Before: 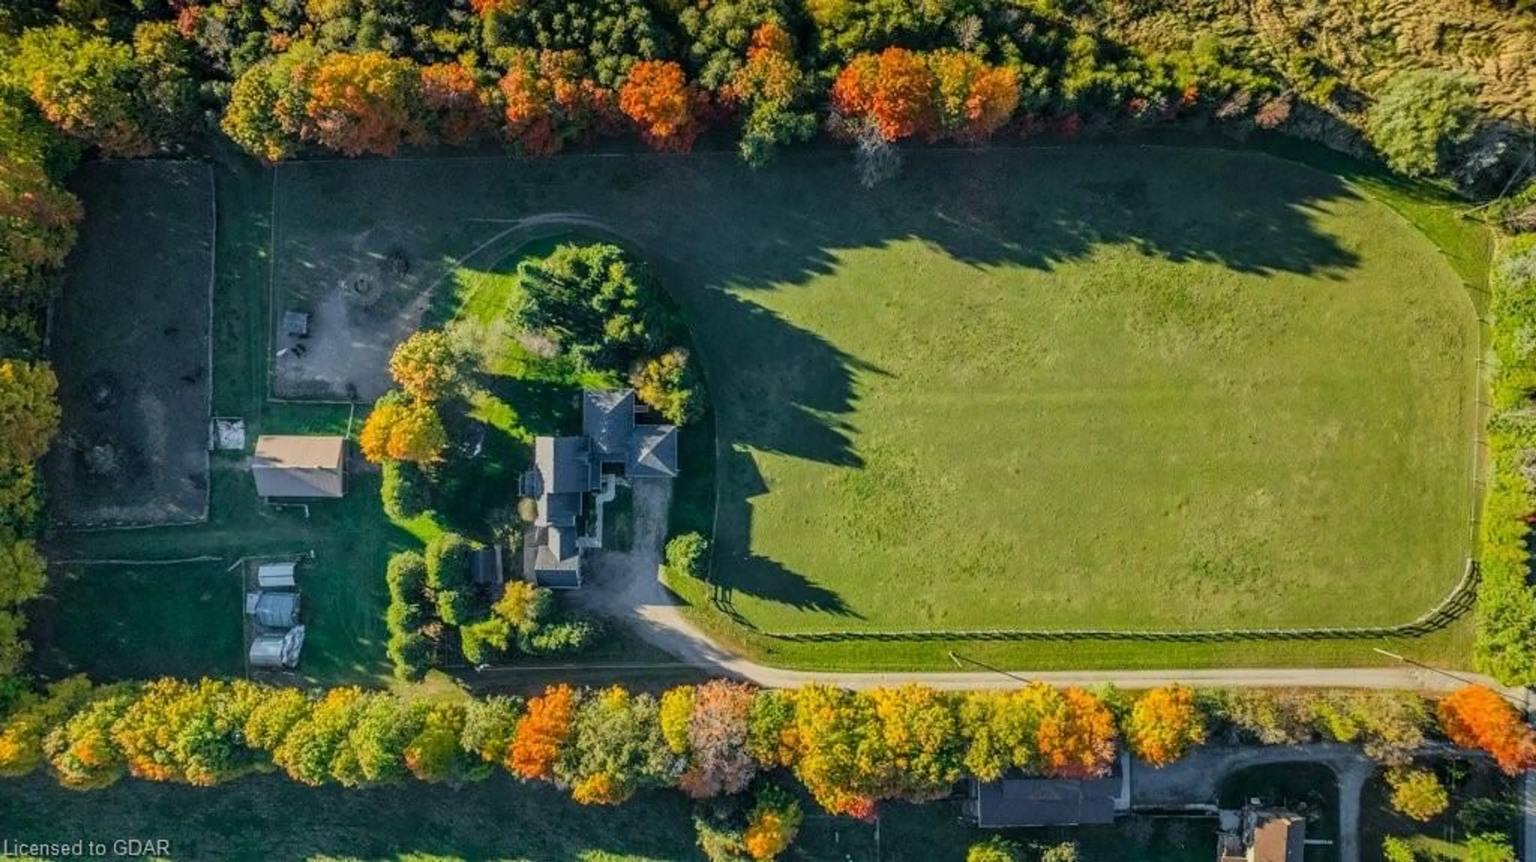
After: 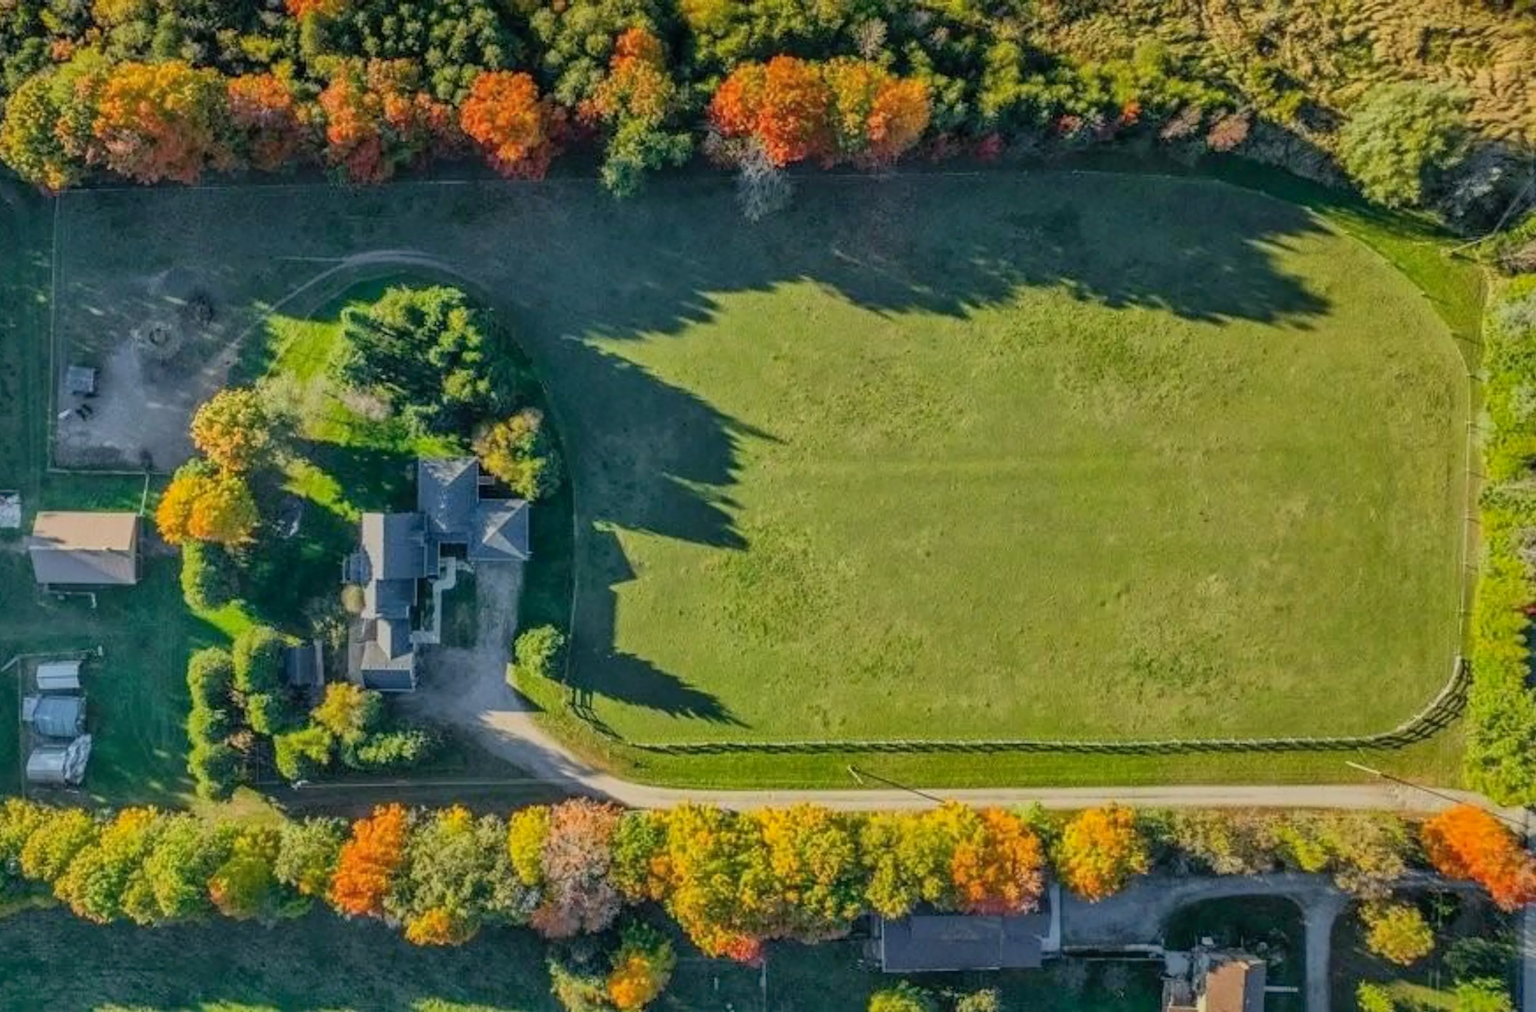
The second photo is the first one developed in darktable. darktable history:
shadows and highlights: on, module defaults
crop and rotate: left 14.813%
tone equalizer: edges refinement/feathering 500, mask exposure compensation -1.57 EV, preserve details no
